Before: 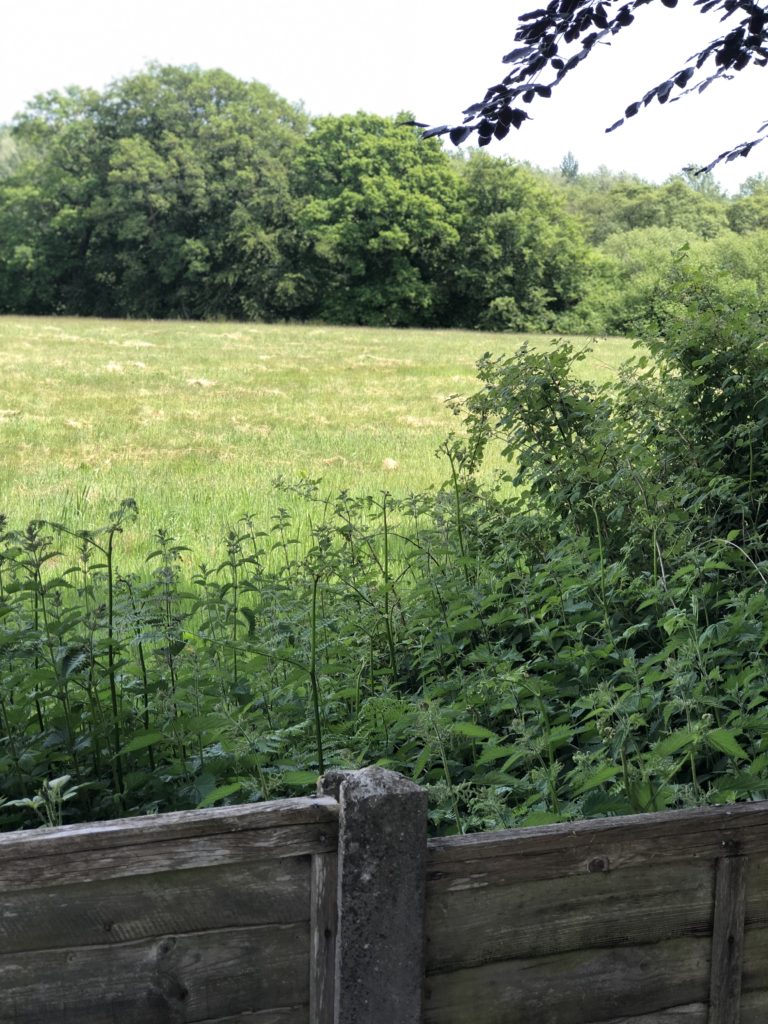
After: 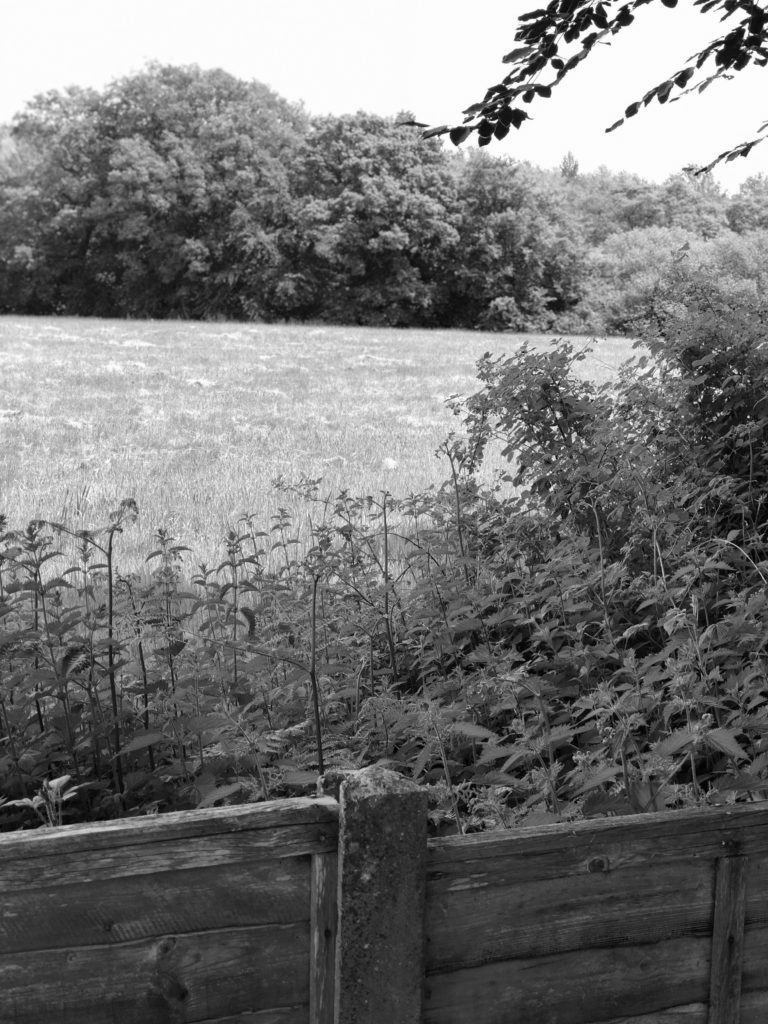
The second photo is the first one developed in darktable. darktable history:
white balance: emerald 1
monochrome: a -3.63, b -0.465
color balance rgb: perceptual saturation grading › global saturation 30%, global vibrance 20%
color calibration: x 0.38, y 0.39, temperature 4086.04 K
